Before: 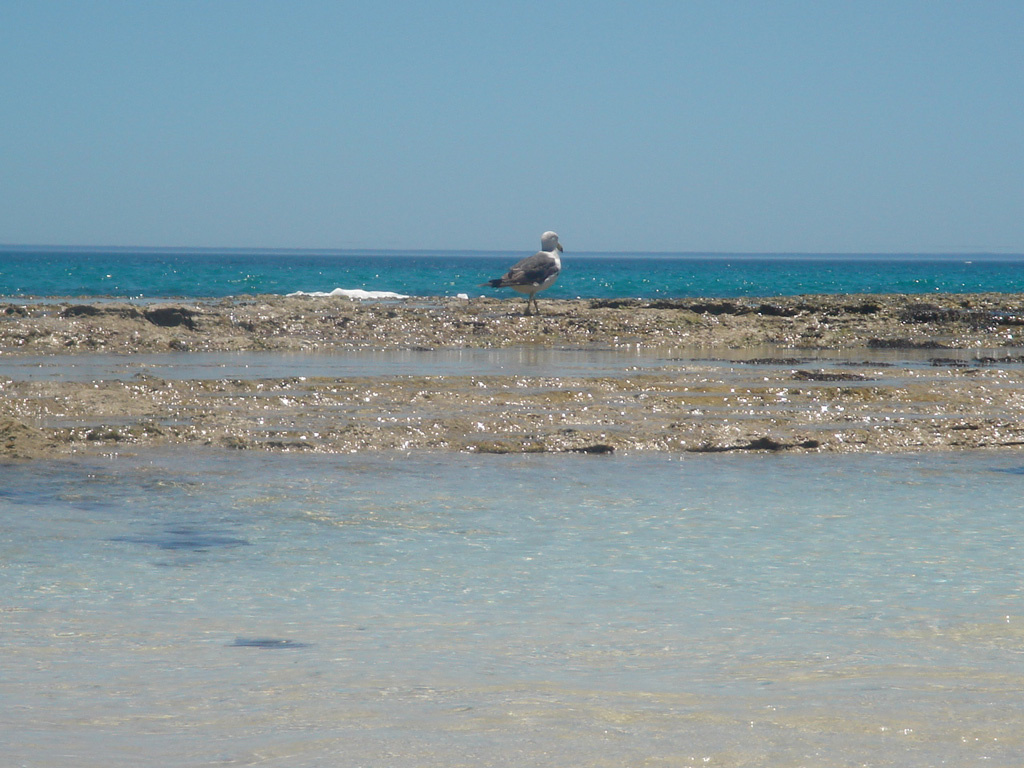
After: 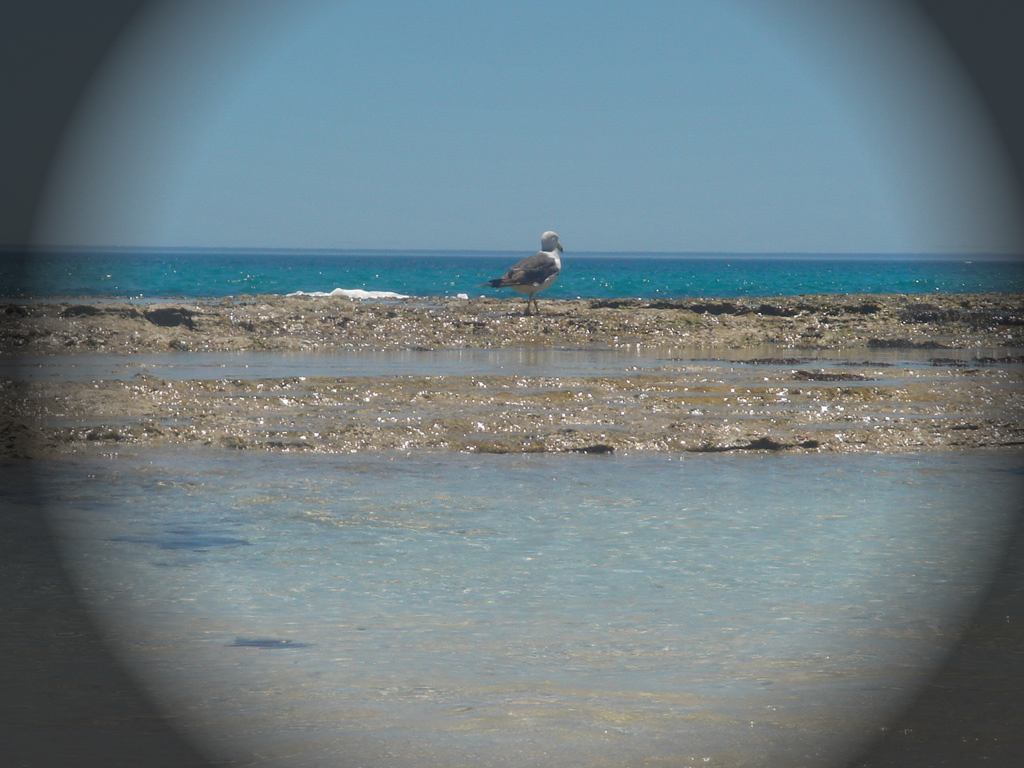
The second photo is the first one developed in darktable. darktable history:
vignetting: fall-off start 76.42%, fall-off radius 27.36%, brightness -0.872, center (0.037, -0.09), width/height ratio 0.971
shadows and highlights: shadows 60, highlights -60
